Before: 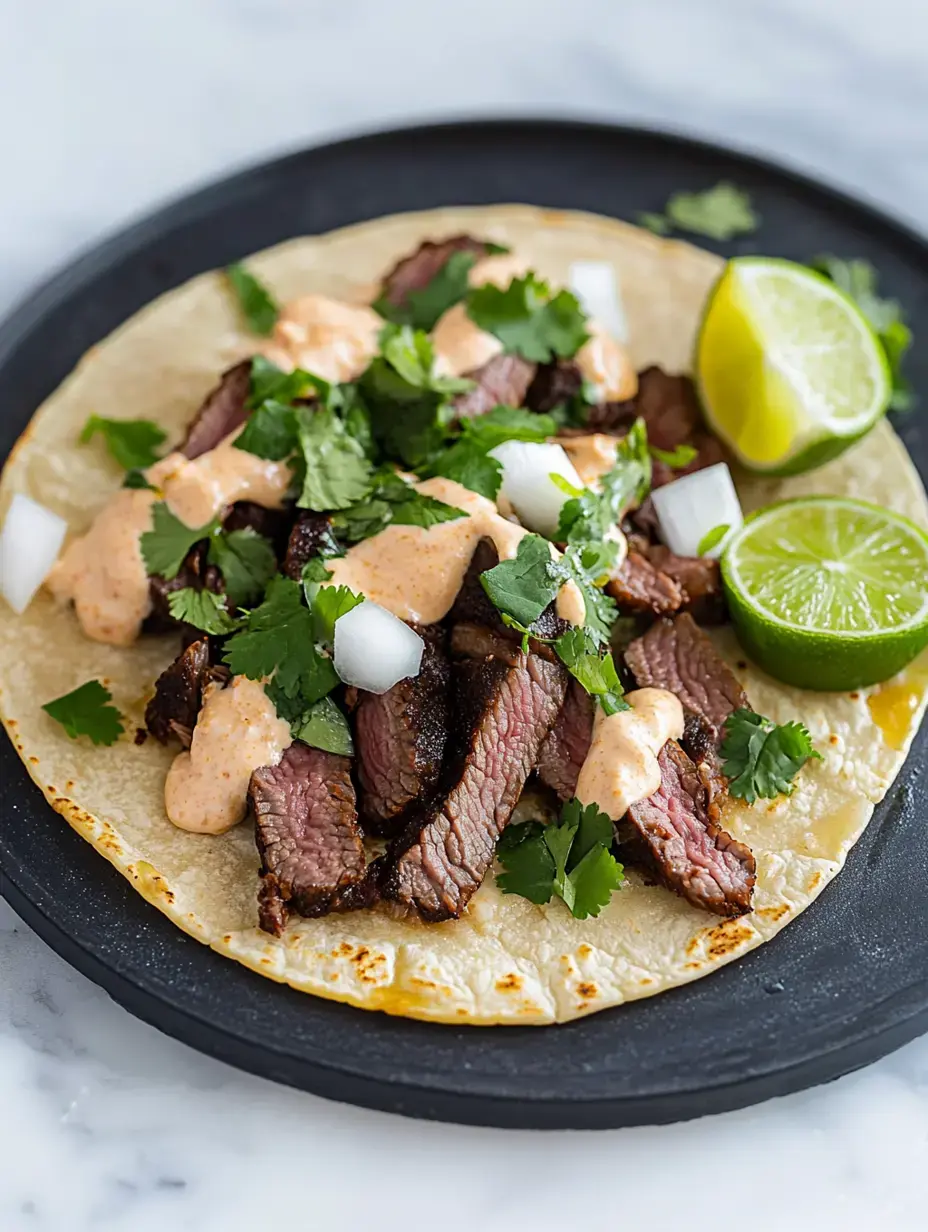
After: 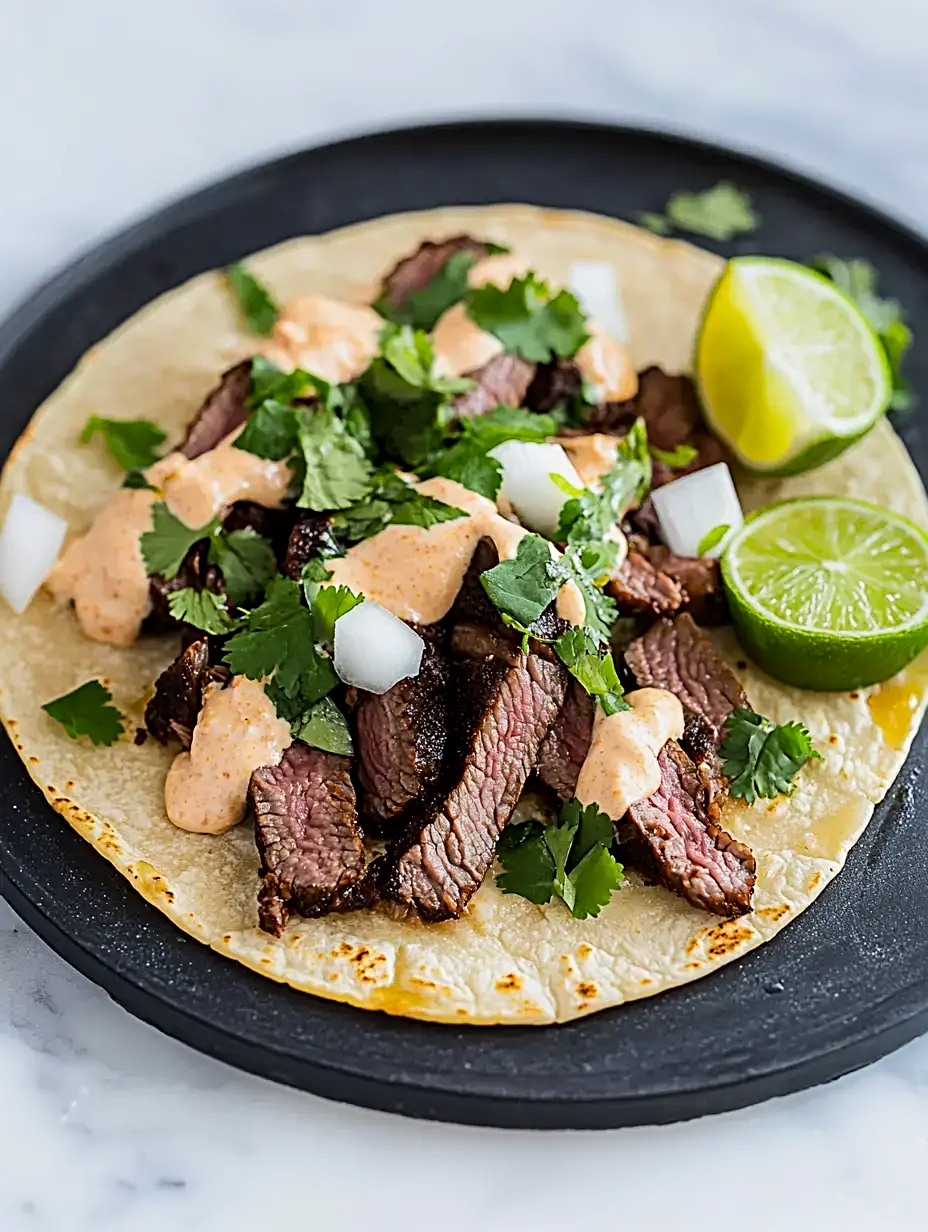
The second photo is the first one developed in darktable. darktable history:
exposure: black level correction 0.002, exposure -0.106 EV, compensate highlight preservation false
sharpen: radius 3.101
tone curve: curves: ch0 [(0, 0) (0.071, 0.058) (0.266, 0.268) (0.498, 0.542) (0.766, 0.807) (1, 0.983)]; ch1 [(0, 0) (0.346, 0.307) (0.408, 0.387) (0.463, 0.465) (0.482, 0.493) (0.502, 0.499) (0.517, 0.505) (0.55, 0.554) (0.597, 0.61) (0.651, 0.698) (1, 1)]; ch2 [(0, 0) (0.346, 0.34) (0.434, 0.46) (0.485, 0.494) (0.5, 0.498) (0.509, 0.517) (0.526, 0.539) (0.583, 0.603) (0.625, 0.659) (1, 1)], color space Lab, linked channels, preserve colors none
